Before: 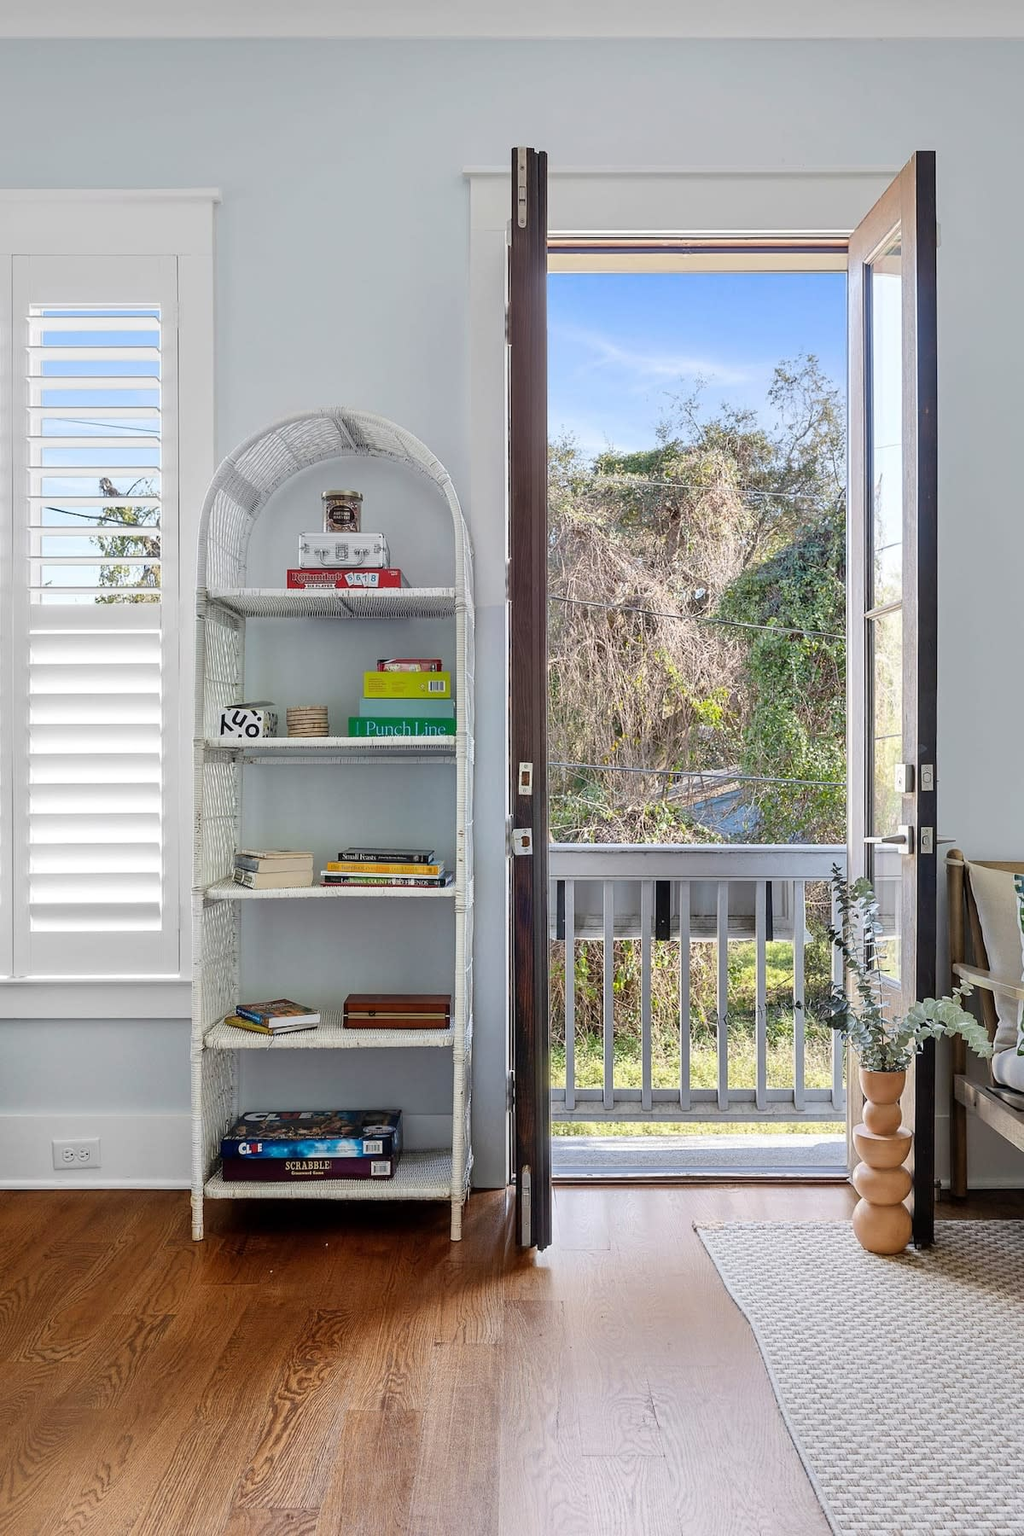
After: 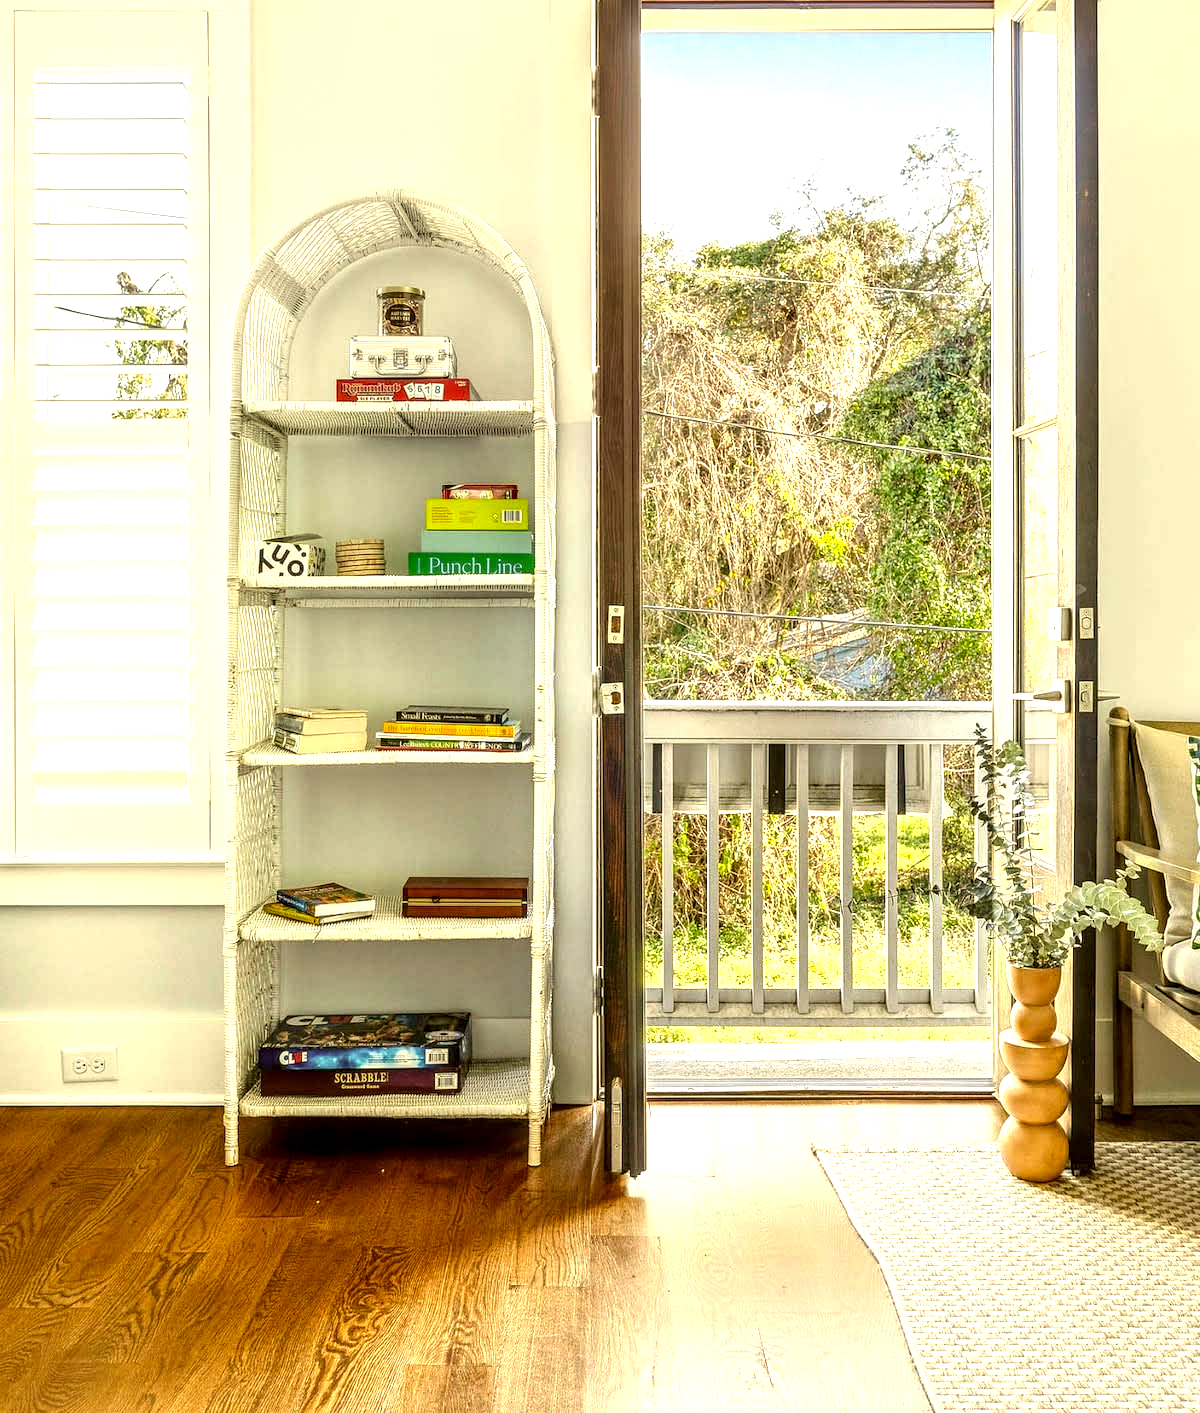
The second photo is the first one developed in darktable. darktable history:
color balance rgb: global offset › chroma 0.051%, global offset › hue 253.73°, perceptual saturation grading › global saturation 0.671%, global vibrance 14.48%
color correction: highlights a* 0.135, highlights b* 29.47, shadows a* -0.249, shadows b* 21.12
local contrast: highlights 24%, detail 150%
crop and rotate: top 16.002%, bottom 5.461%
exposure: black level correction 0, exposure 1.103 EV, compensate highlight preservation false
